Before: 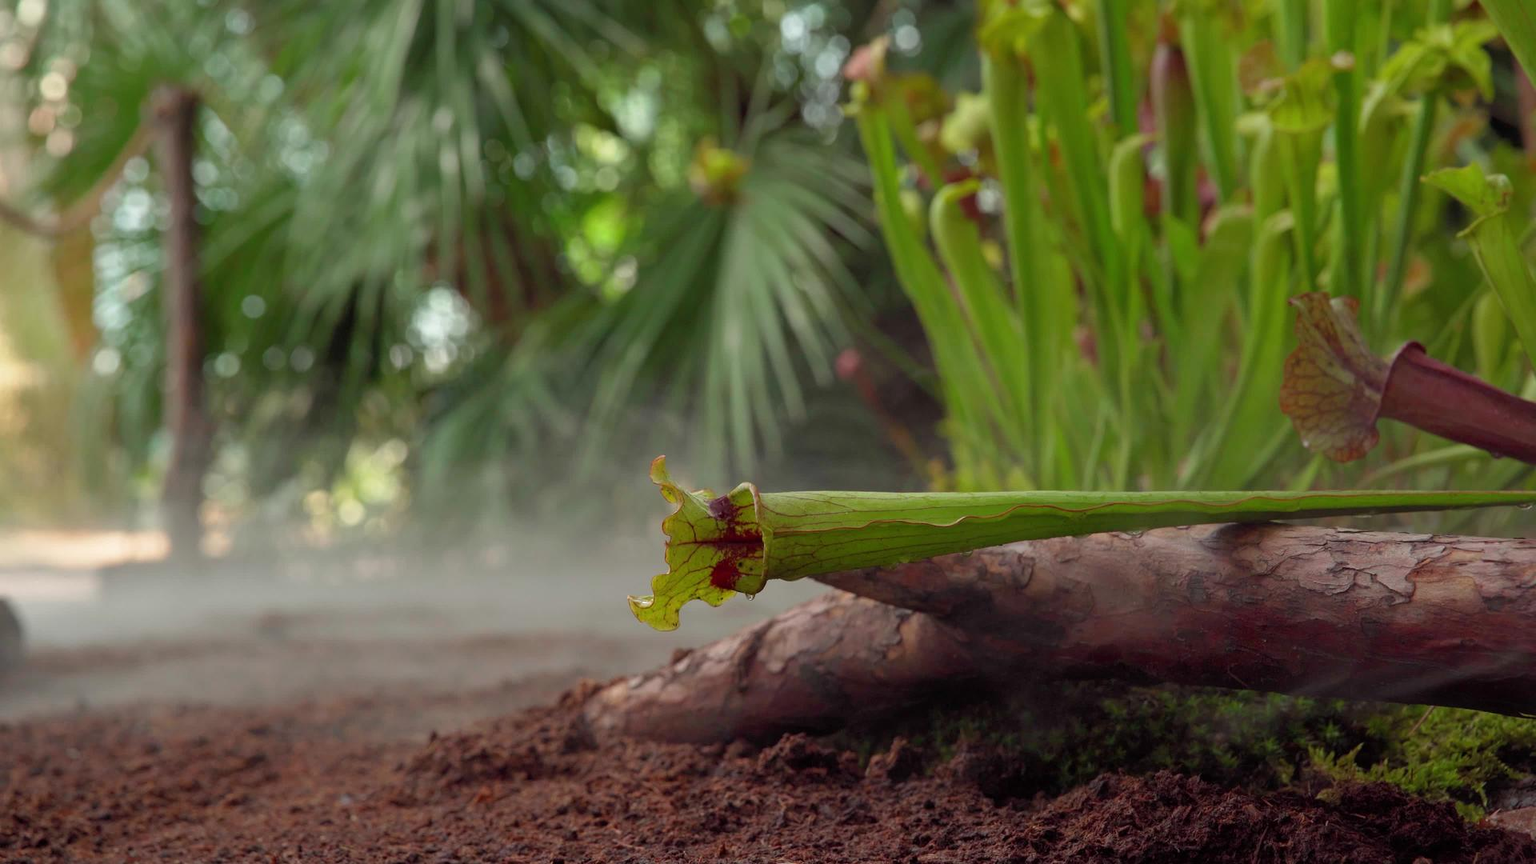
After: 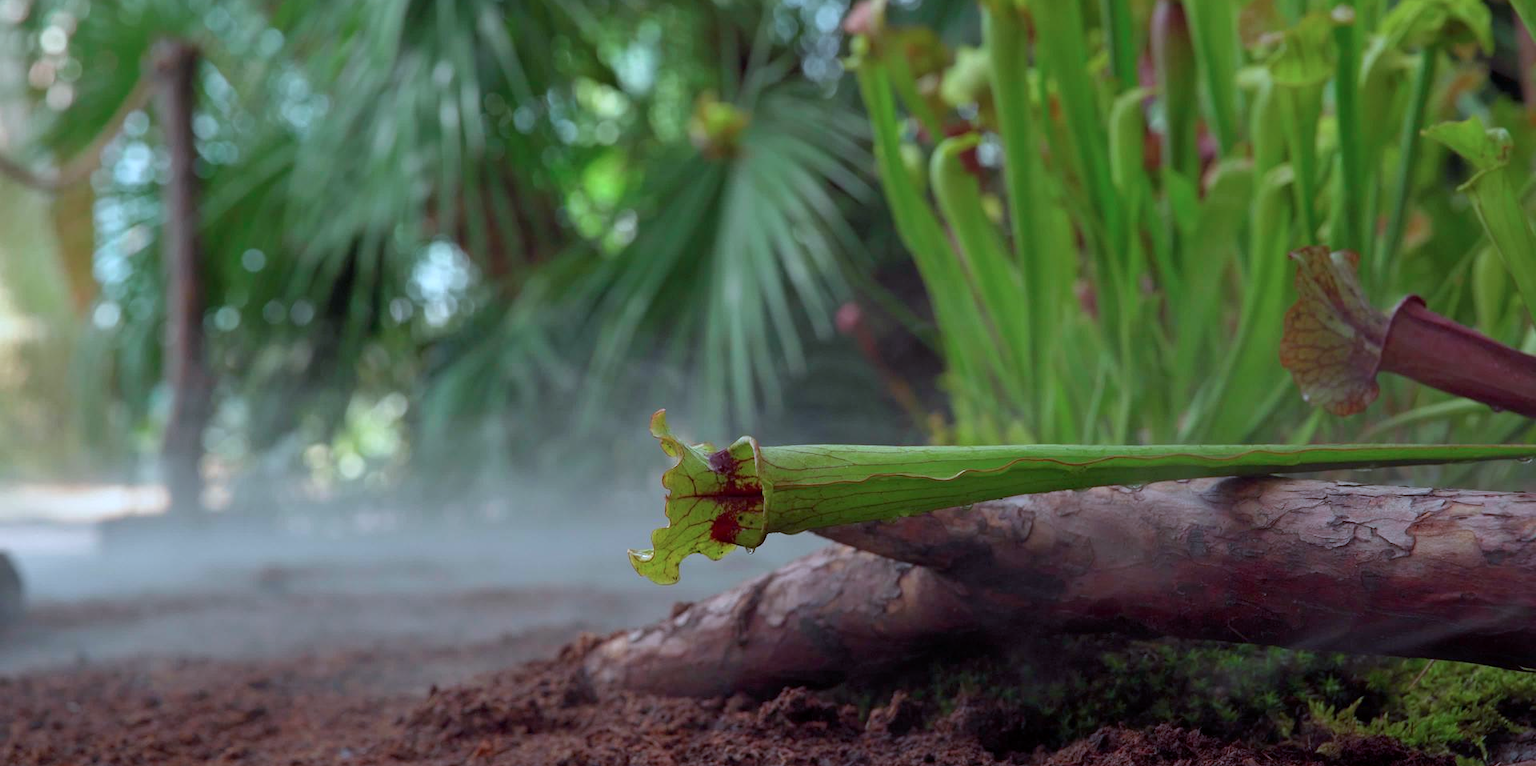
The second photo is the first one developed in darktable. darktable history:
crop and rotate: top 5.491%, bottom 5.754%
exposure: black level correction 0.001, compensate highlight preservation false
color calibration: illuminant custom, x 0.388, y 0.387, temperature 3814.28 K
